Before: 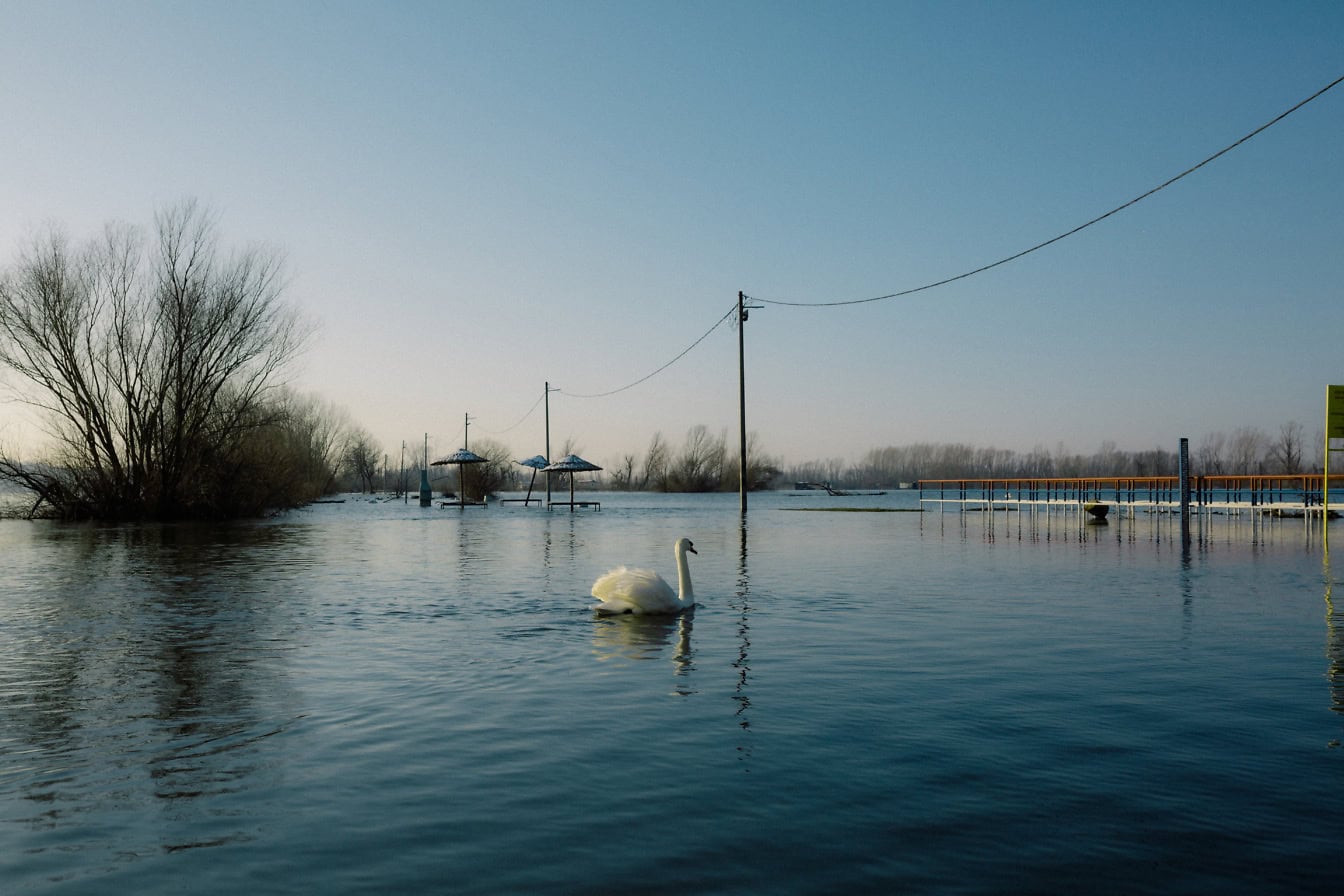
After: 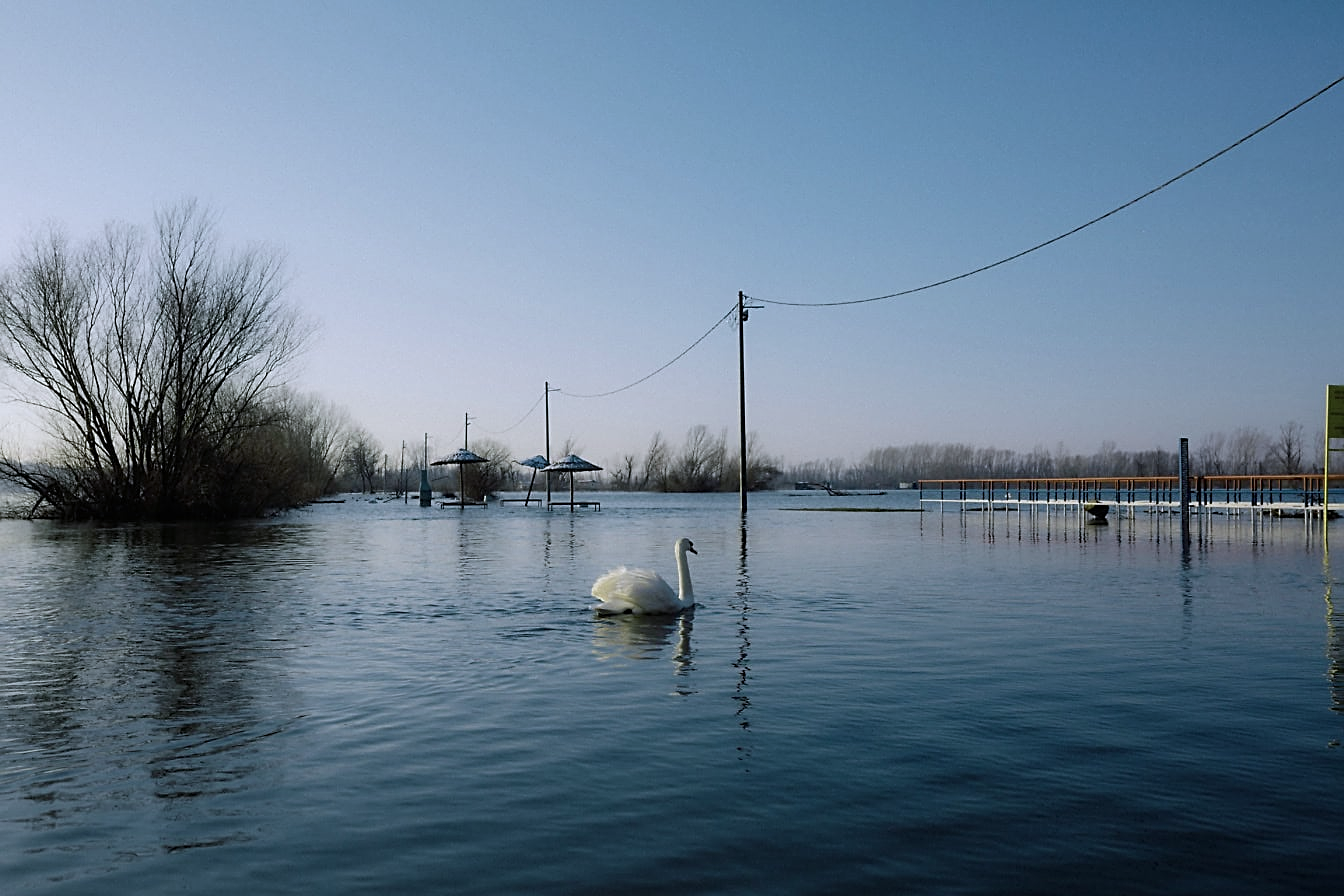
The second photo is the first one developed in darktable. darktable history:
sharpen: on, module defaults
color correction: highlights b* 0.022, saturation 0.802
color calibration: illuminant as shot in camera, x 0.37, y 0.382, temperature 4318.51 K
